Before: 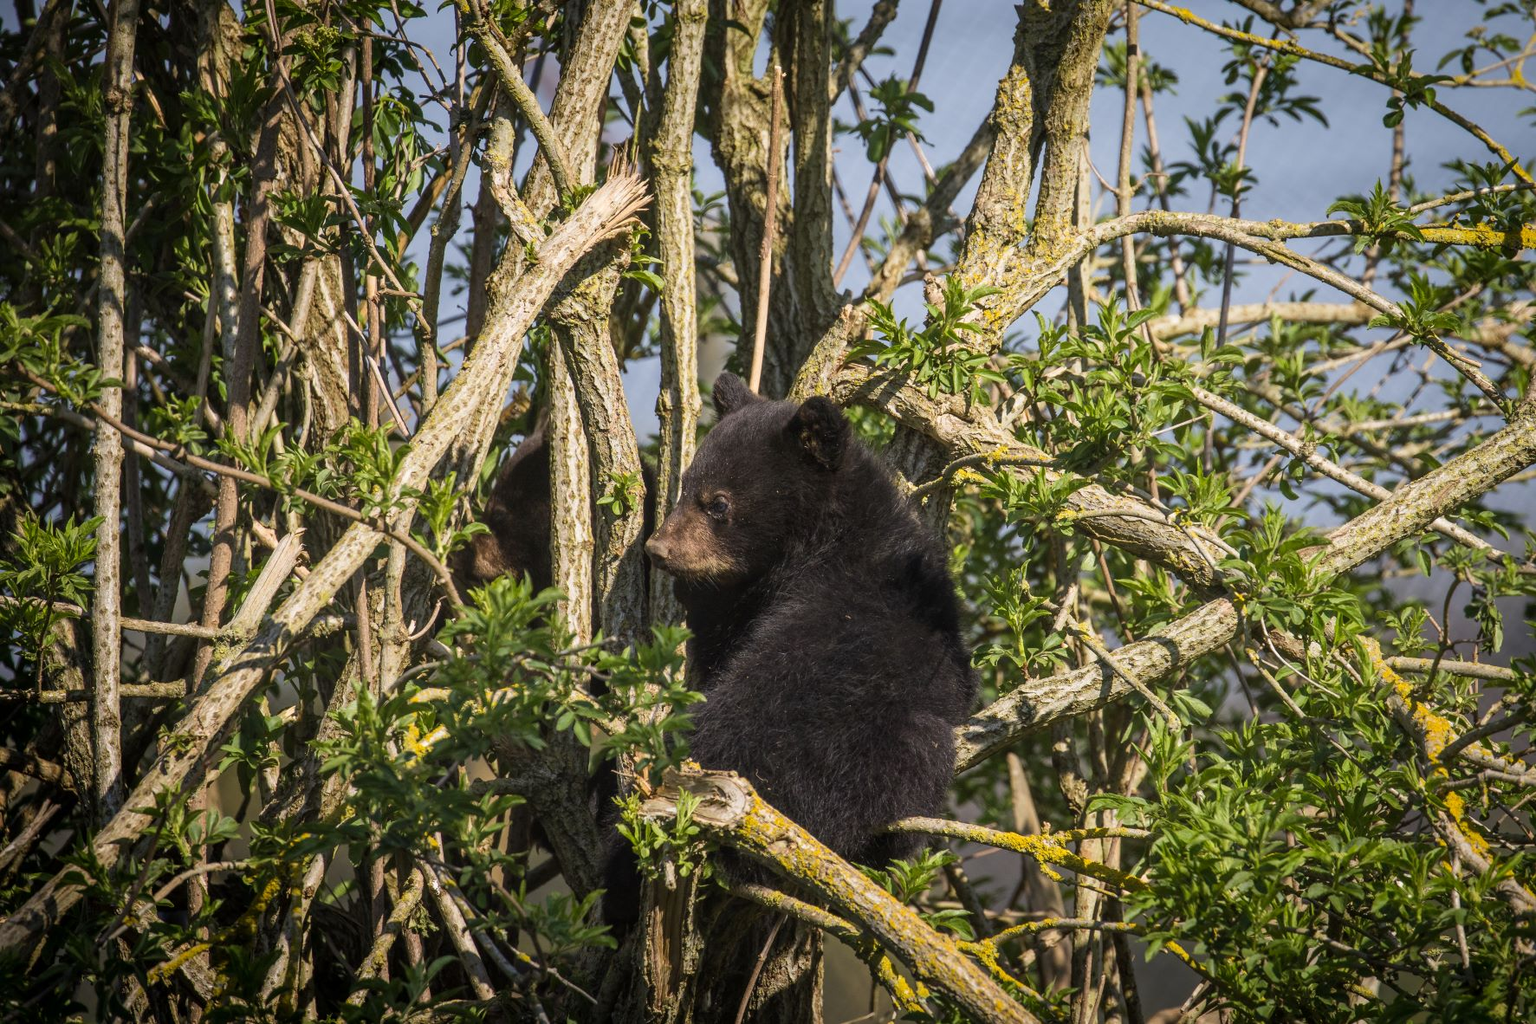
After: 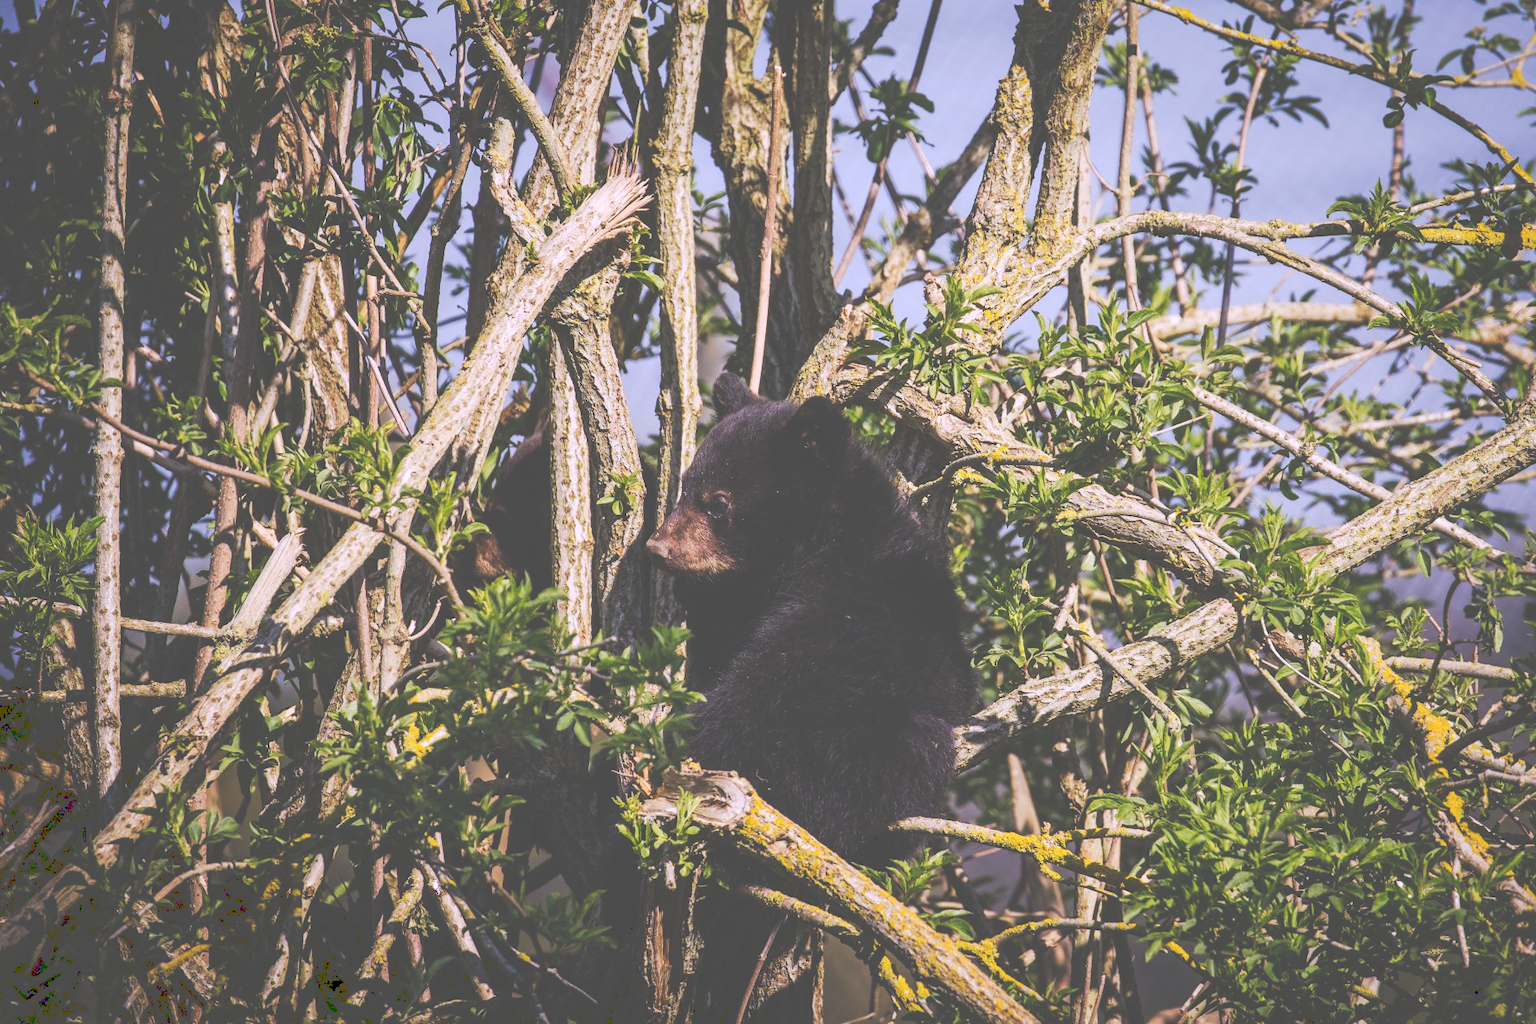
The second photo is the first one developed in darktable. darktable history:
tone curve: curves: ch0 [(0, 0) (0.003, 0.319) (0.011, 0.319) (0.025, 0.319) (0.044, 0.323) (0.069, 0.324) (0.1, 0.328) (0.136, 0.329) (0.177, 0.337) (0.224, 0.351) (0.277, 0.373) (0.335, 0.413) (0.399, 0.458) (0.468, 0.533) (0.543, 0.617) (0.623, 0.71) (0.709, 0.783) (0.801, 0.849) (0.898, 0.911) (1, 1)], preserve colors none
white balance: red 1.042, blue 1.17
